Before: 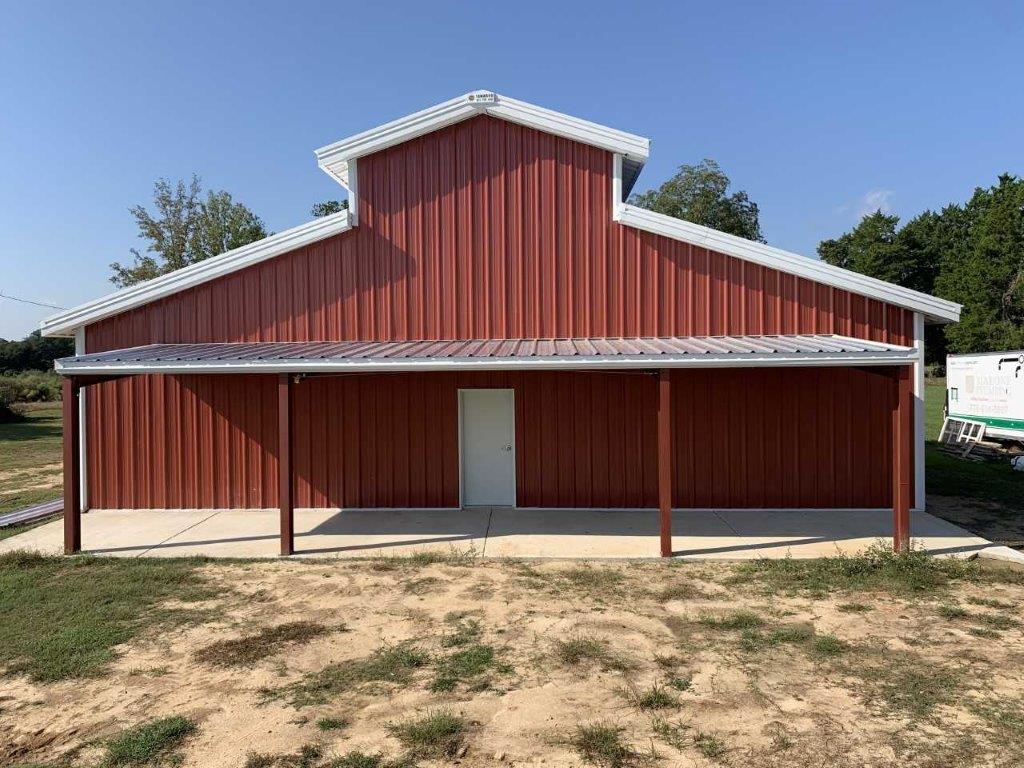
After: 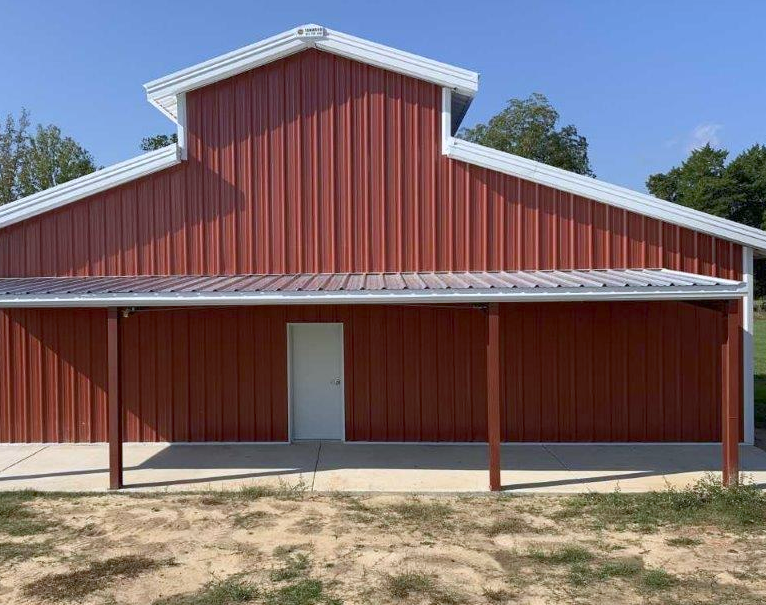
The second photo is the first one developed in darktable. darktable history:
white balance: red 0.967, blue 1.049
crop: left 16.768%, top 8.653%, right 8.362%, bottom 12.485%
rgb curve: curves: ch0 [(0, 0) (0.093, 0.159) (0.241, 0.265) (0.414, 0.42) (1, 1)], compensate middle gray true, preserve colors basic power
